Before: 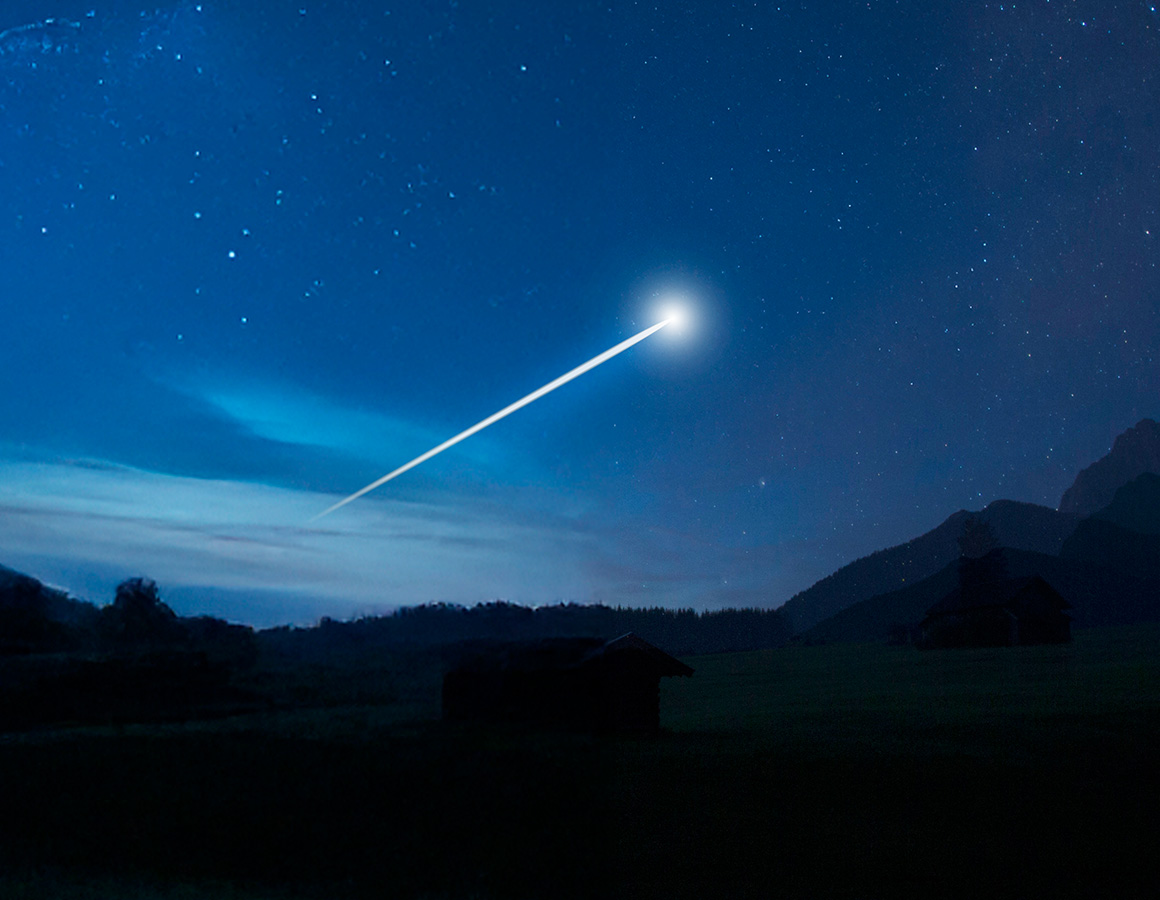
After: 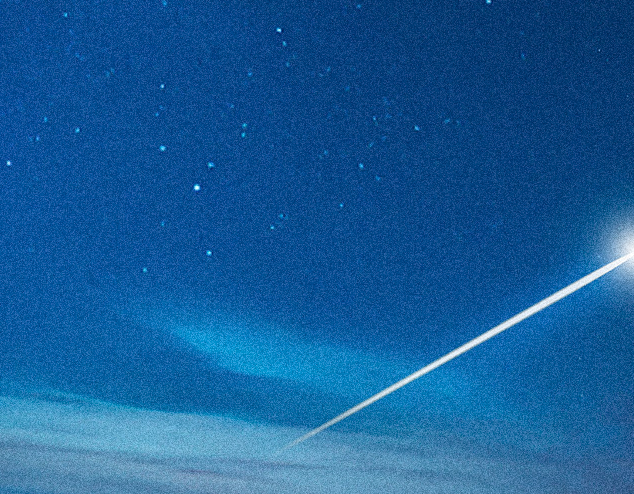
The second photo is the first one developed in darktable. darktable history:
crop and rotate: left 3.047%, top 7.509%, right 42.236%, bottom 37.598%
grain: coarseness 14.49 ISO, strength 48.04%, mid-tones bias 35%
